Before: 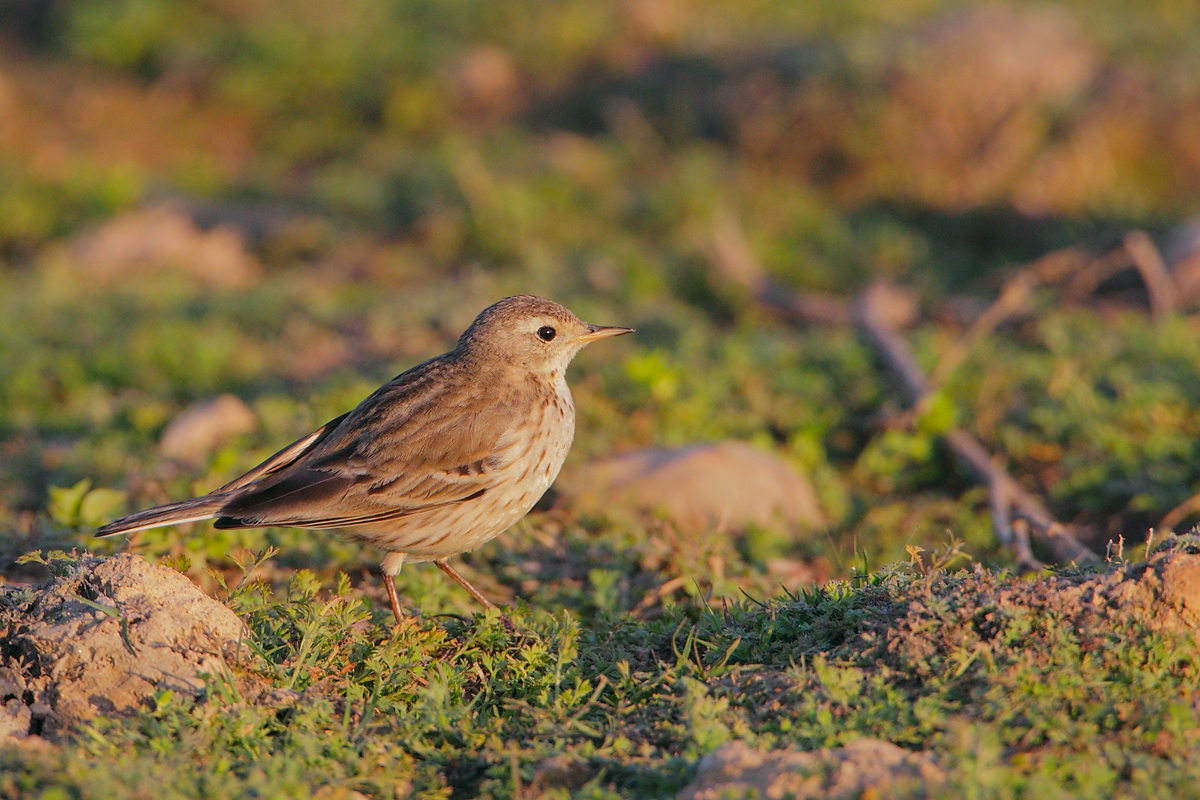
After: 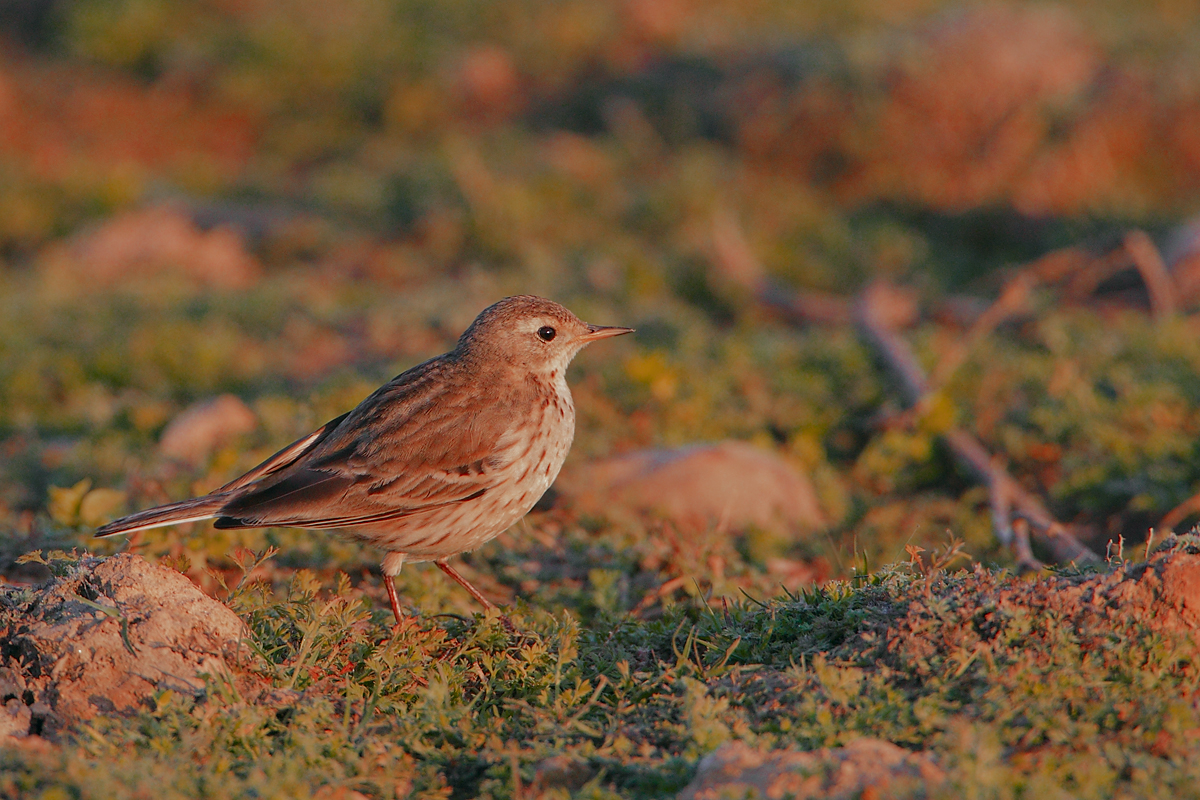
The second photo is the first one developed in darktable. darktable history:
color zones: curves: ch0 [(0, 0.299) (0.25, 0.383) (0.456, 0.352) (0.736, 0.571)]; ch1 [(0, 0.63) (0.151, 0.568) (0.254, 0.416) (0.47, 0.558) (0.732, 0.37) (0.909, 0.492)]; ch2 [(0.004, 0.604) (0.158, 0.443) (0.257, 0.403) (0.761, 0.468)]
exposure: compensate highlight preservation false
